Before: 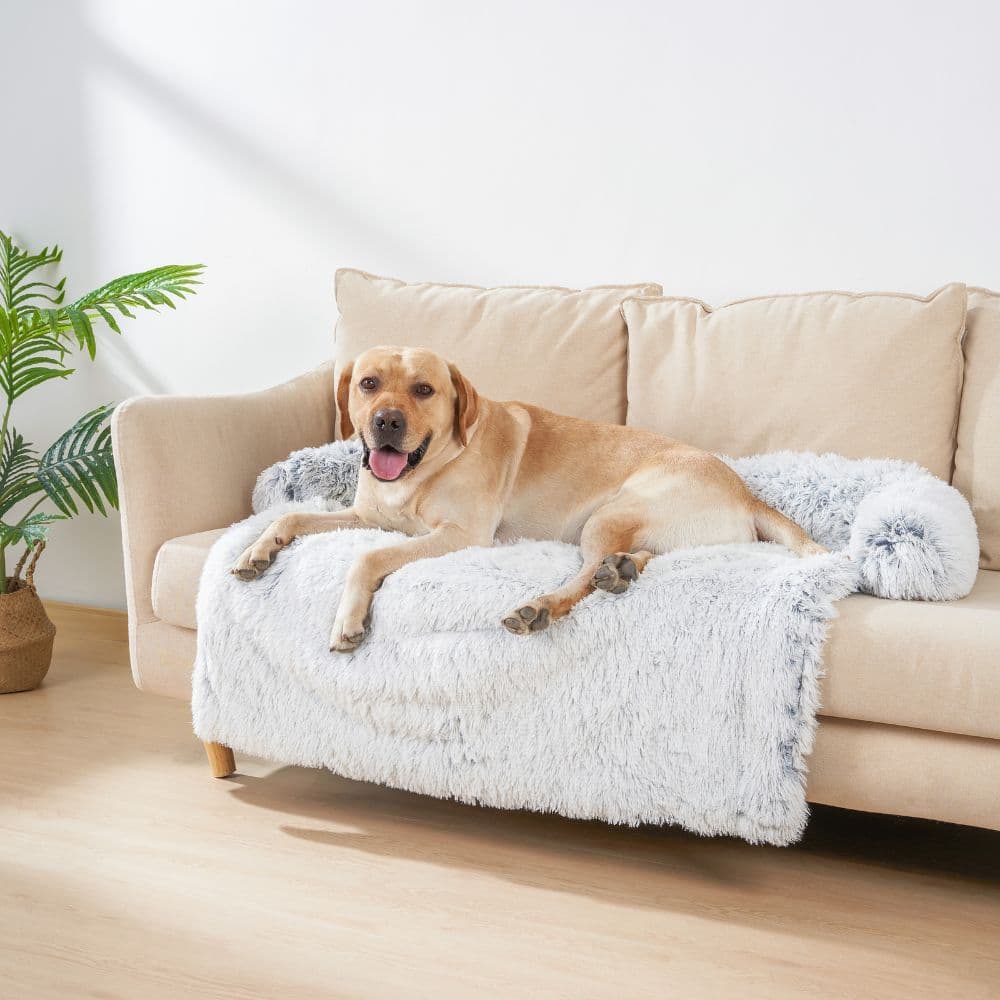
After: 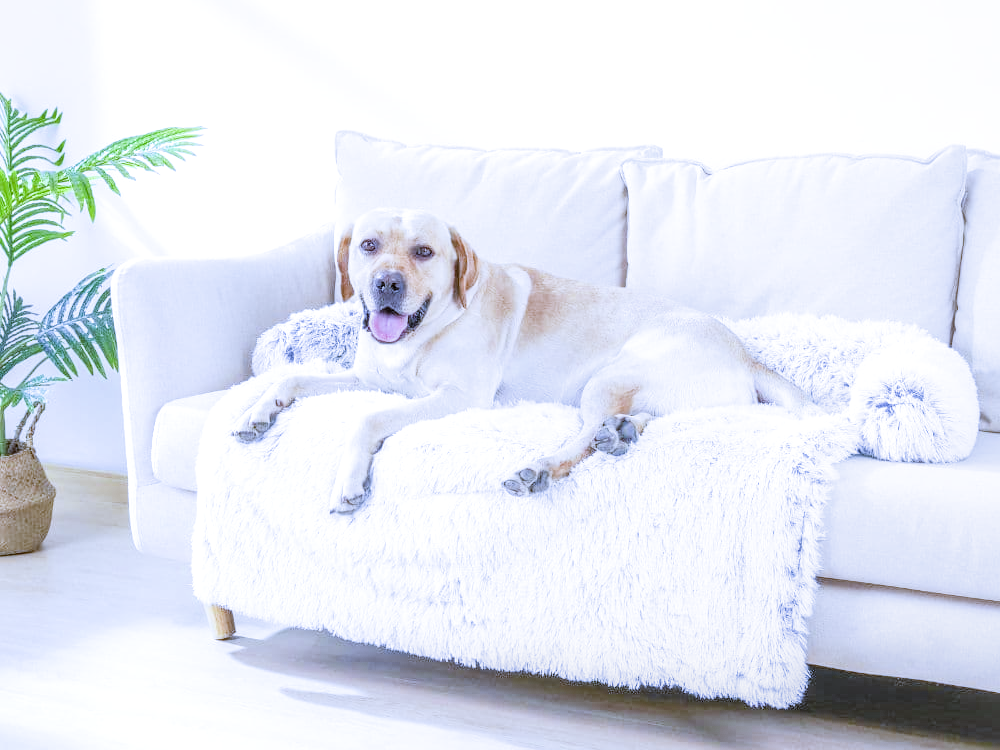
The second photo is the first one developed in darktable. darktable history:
local contrast: highlights 0%, shadows 0%, detail 133%
rotate and perspective: crop left 0, crop top 0
filmic rgb: black relative exposure -7.65 EV, hardness 4.02, contrast 1.1, highlights saturation mix -30%
exposure: black level correction 0, exposure 1.741 EV, compensate exposure bias true, compensate highlight preservation false
white balance: red 0.766, blue 1.537
crop: top 13.819%, bottom 11.169%
